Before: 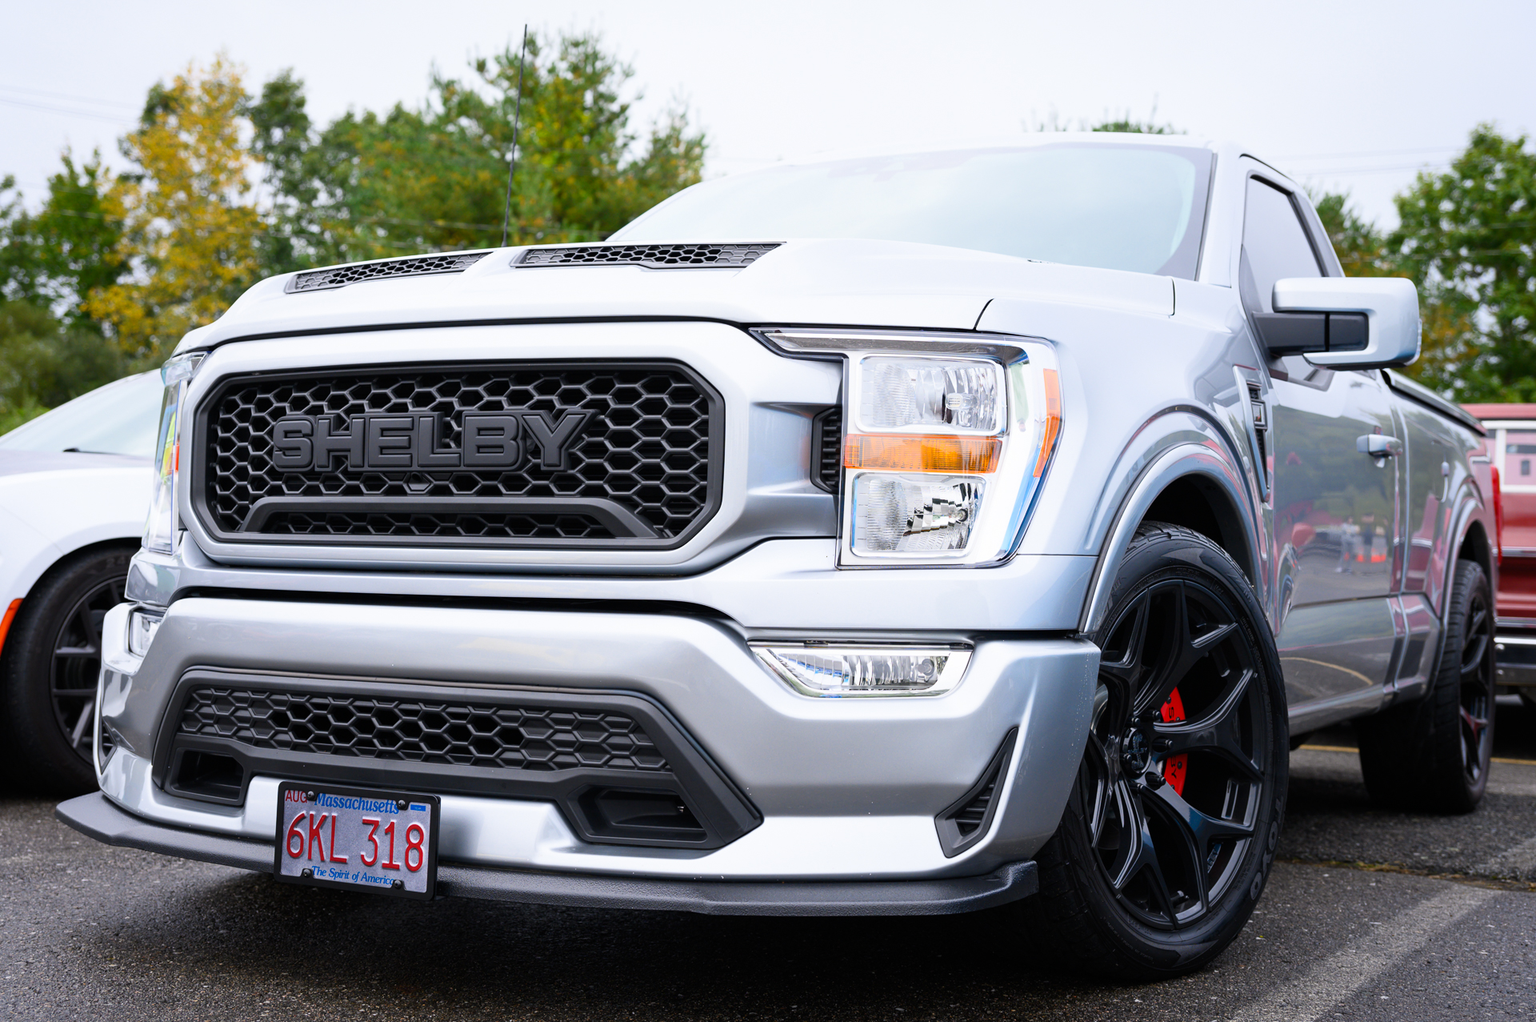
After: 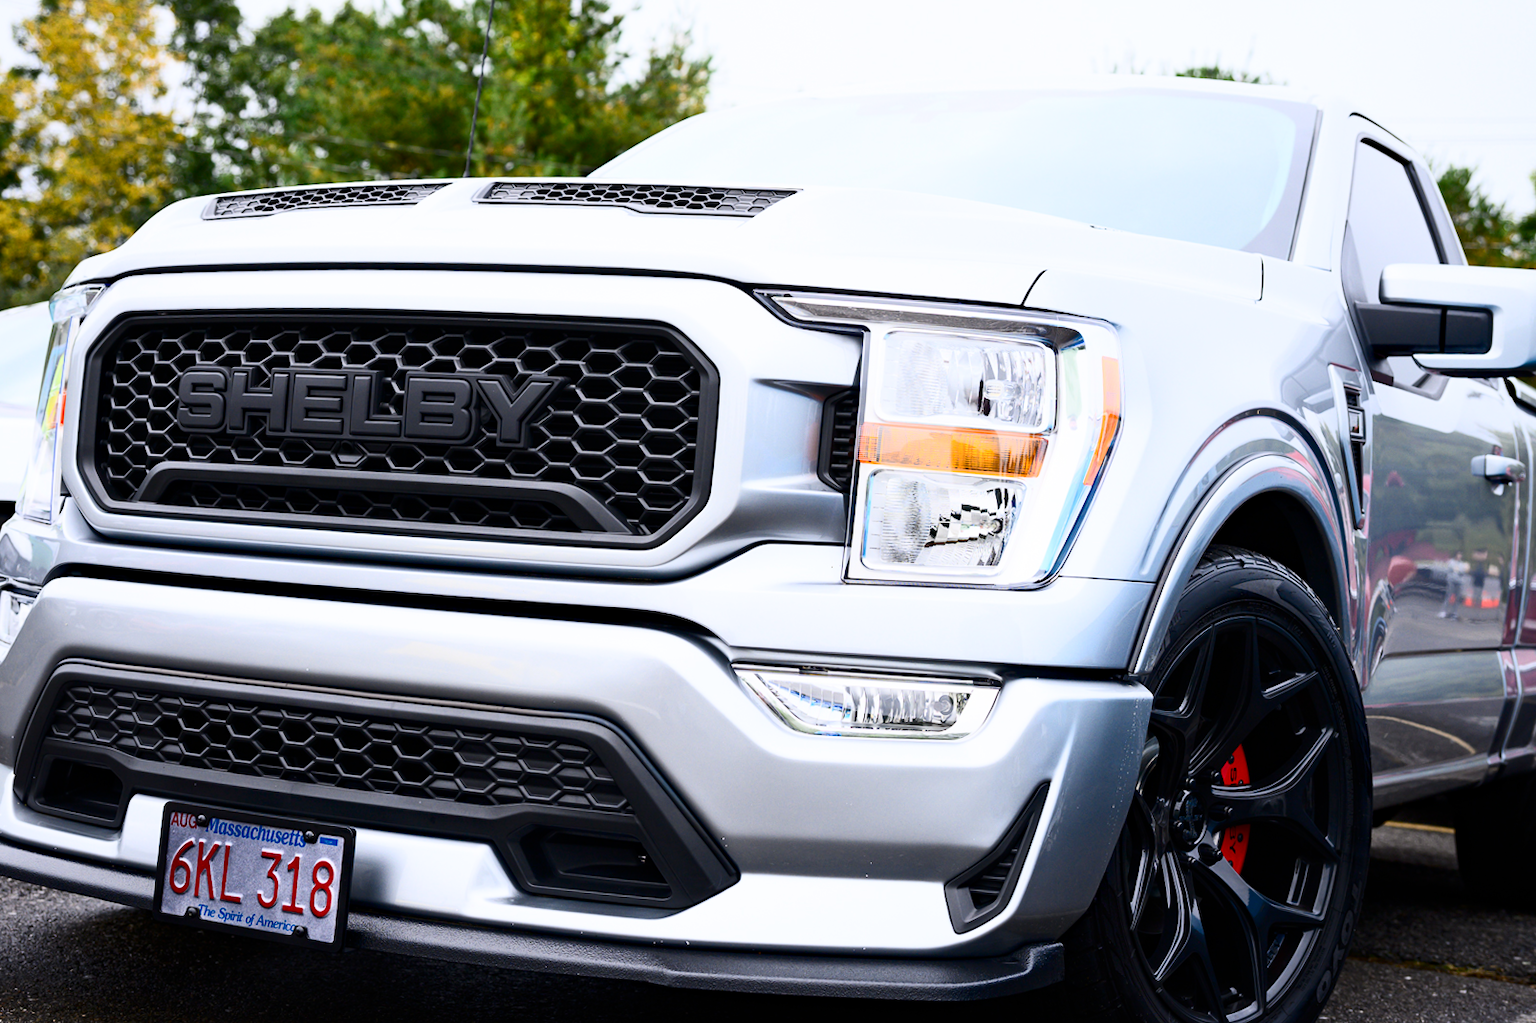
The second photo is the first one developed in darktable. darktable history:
haze removal: adaptive false
crop and rotate: angle -2.97°, left 5.197%, top 5.173%, right 4.649%, bottom 4.458%
contrast brightness saturation: contrast 0.29
